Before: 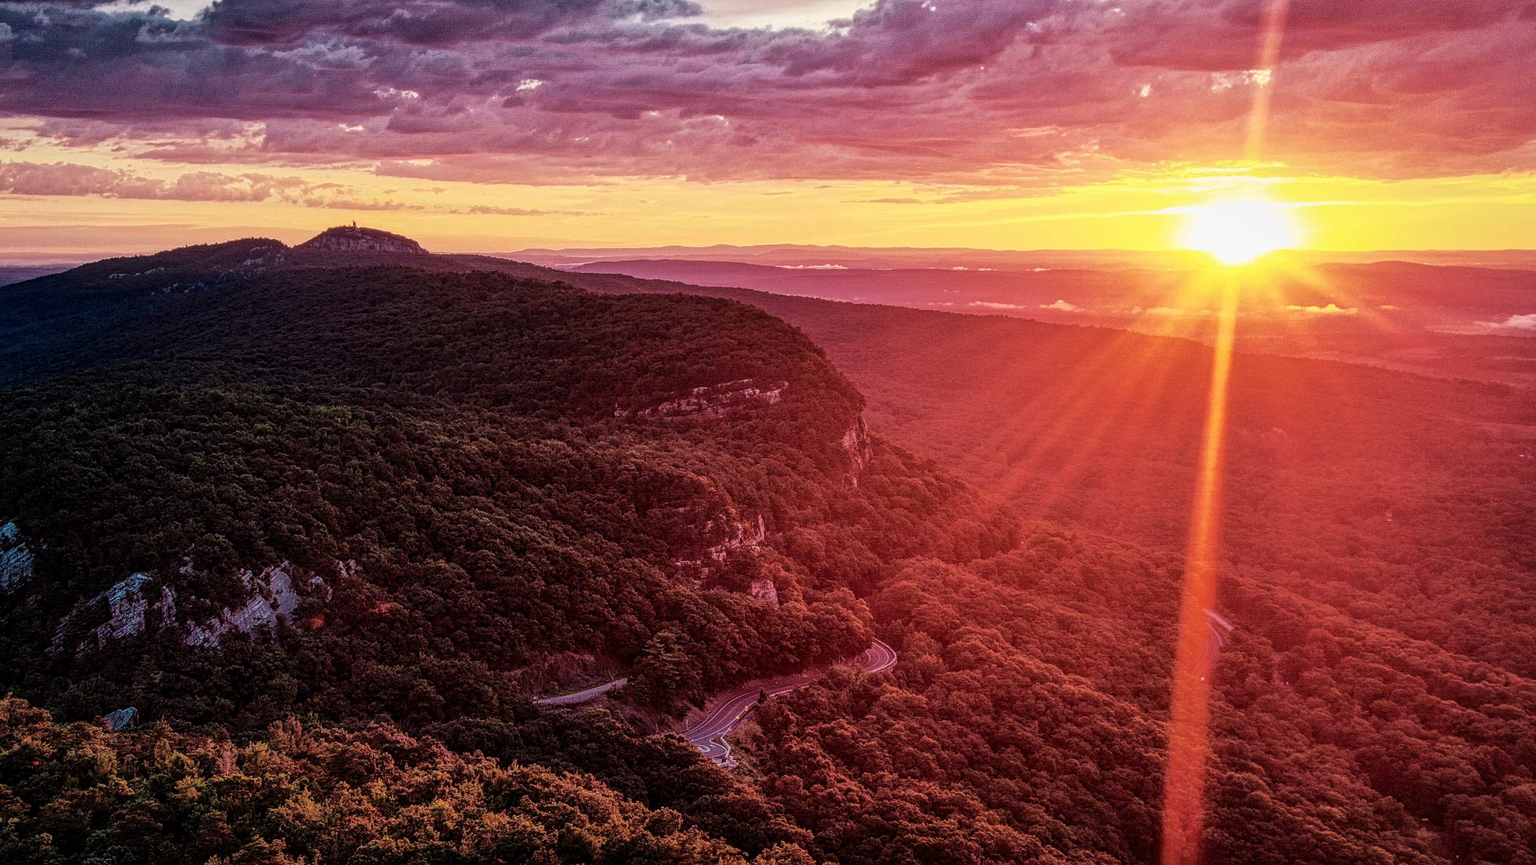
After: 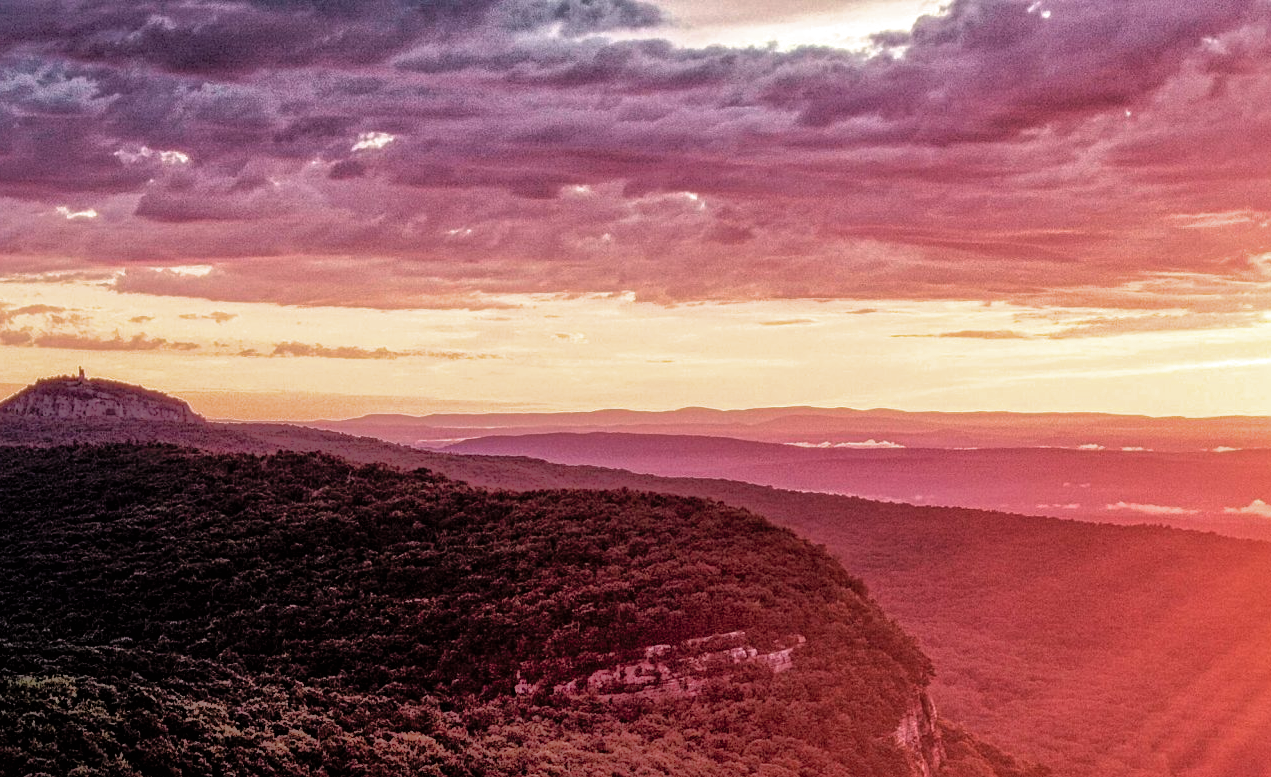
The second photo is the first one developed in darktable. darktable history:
crop: left 19.893%, right 30.455%, bottom 46.048%
filmic rgb: black relative exposure -8.25 EV, white relative exposure 2.2 EV, target white luminance 99.917%, hardness 7.13, latitude 74.61%, contrast 1.318, highlights saturation mix -2.59%, shadows ↔ highlights balance 30.21%
shadows and highlights: shadows 58.33, highlights -59.7
